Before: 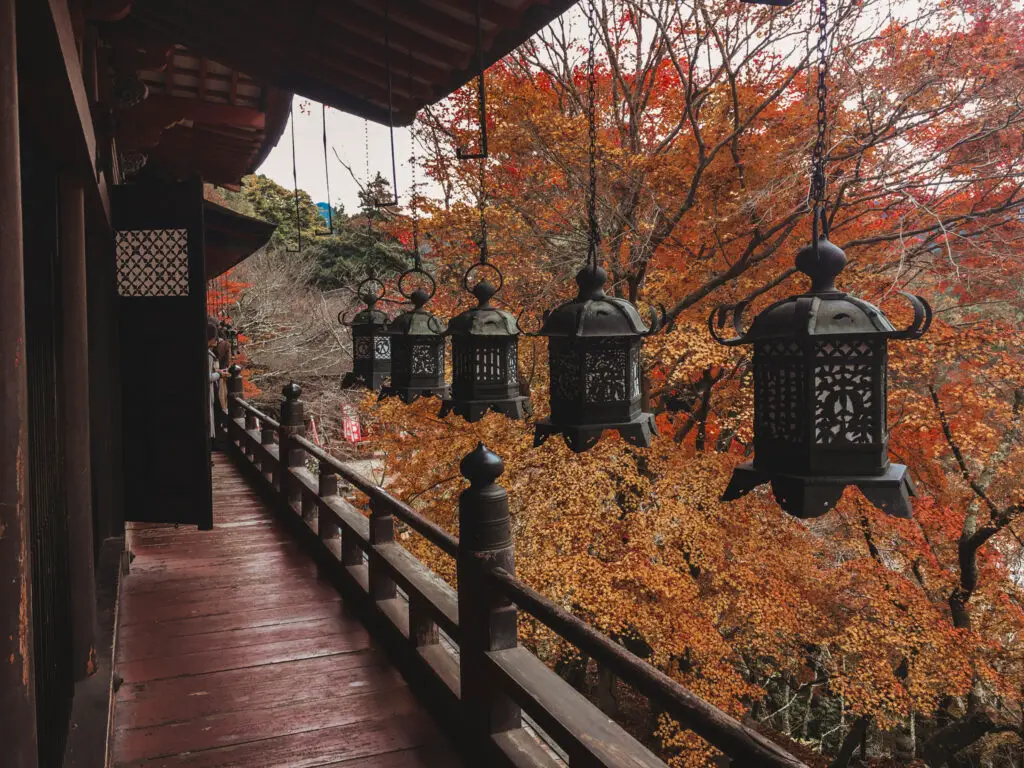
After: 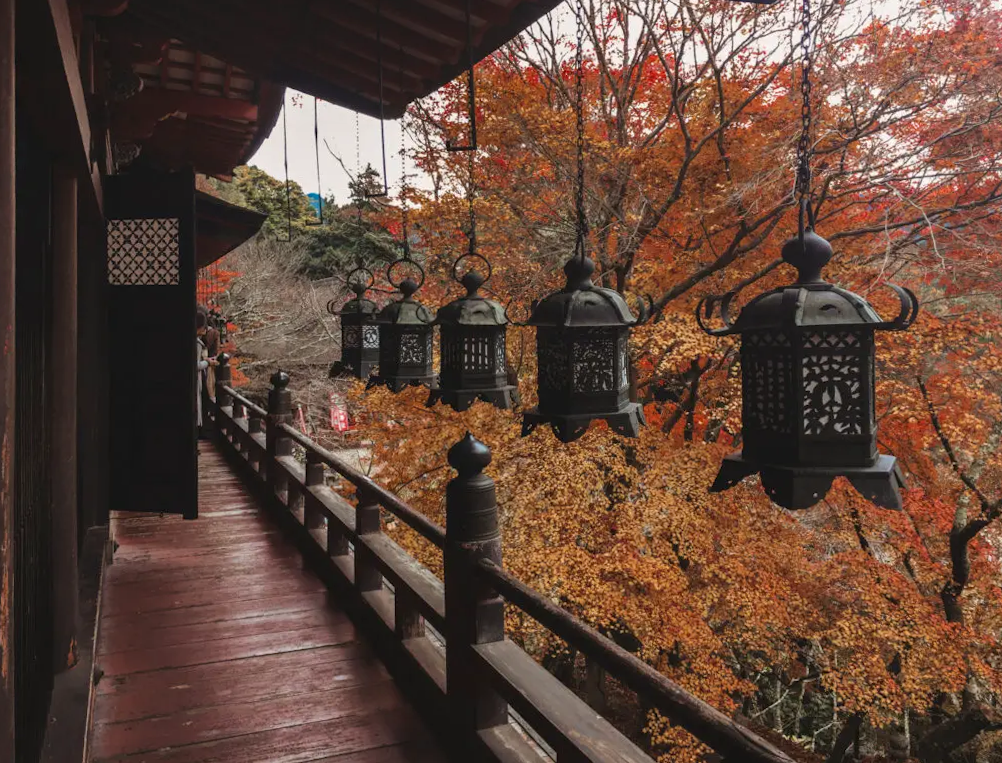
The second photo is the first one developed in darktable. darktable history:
rotate and perspective: rotation 0.226°, lens shift (vertical) -0.042, crop left 0.023, crop right 0.982, crop top 0.006, crop bottom 0.994
tone equalizer: on, module defaults
